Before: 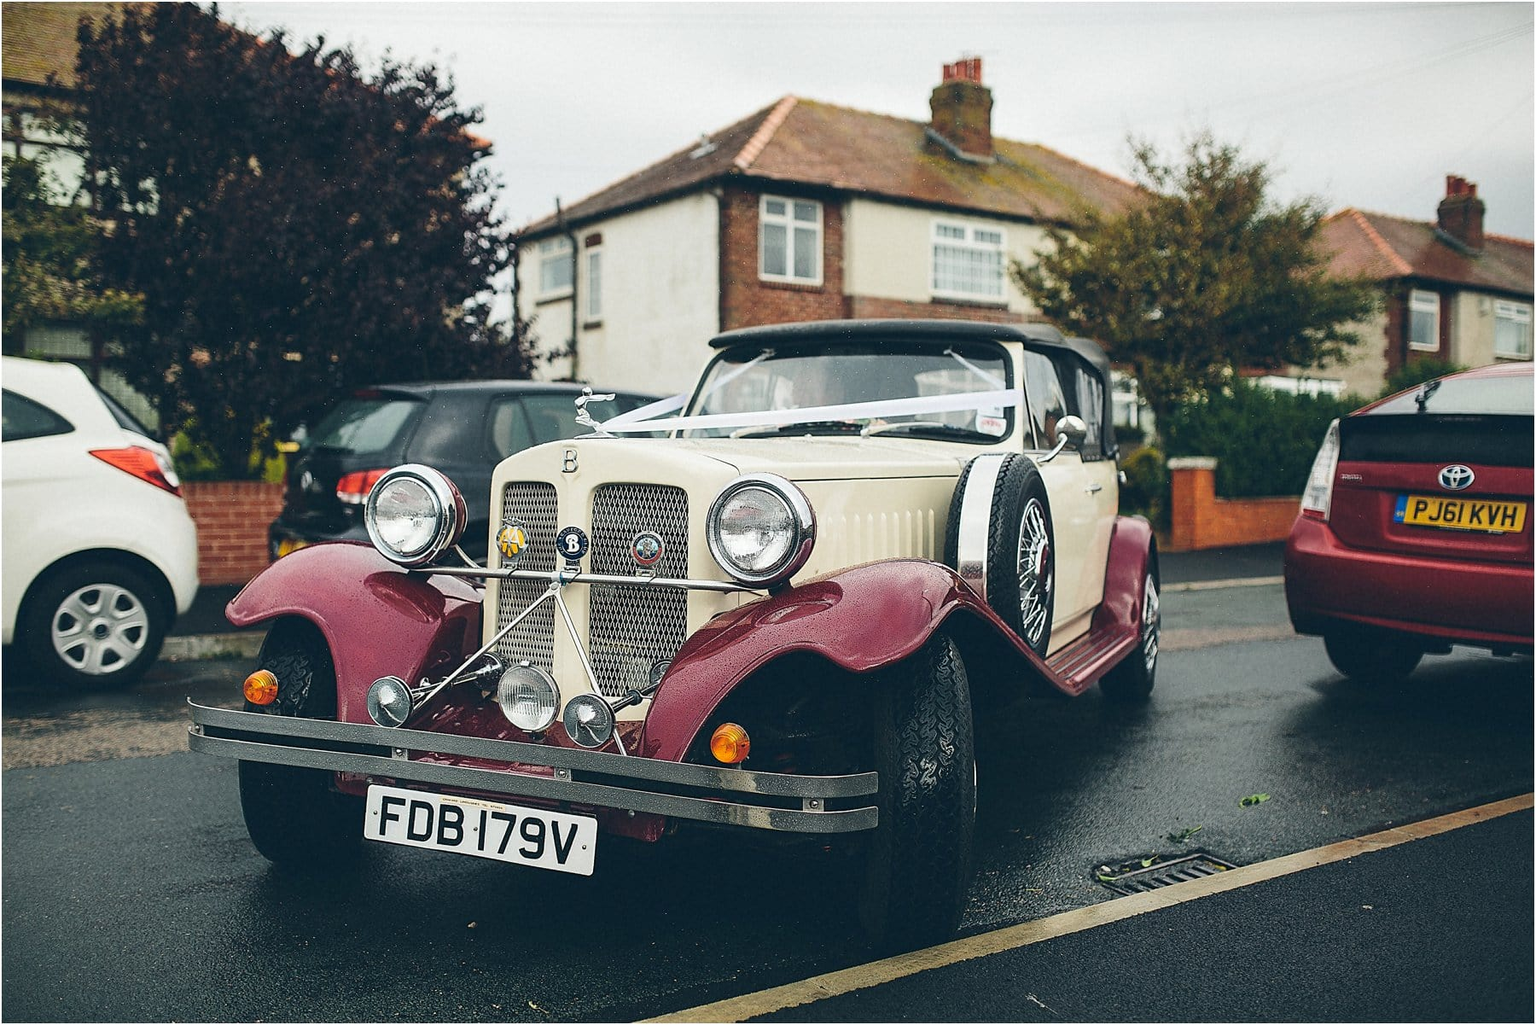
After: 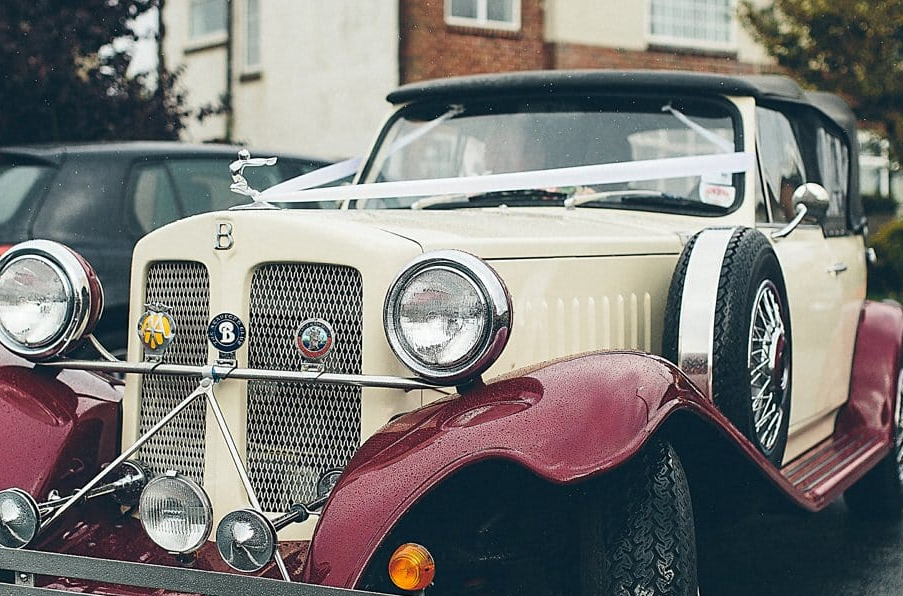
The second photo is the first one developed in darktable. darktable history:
crop: left 24.719%, top 25.335%, right 25.101%, bottom 25.019%
